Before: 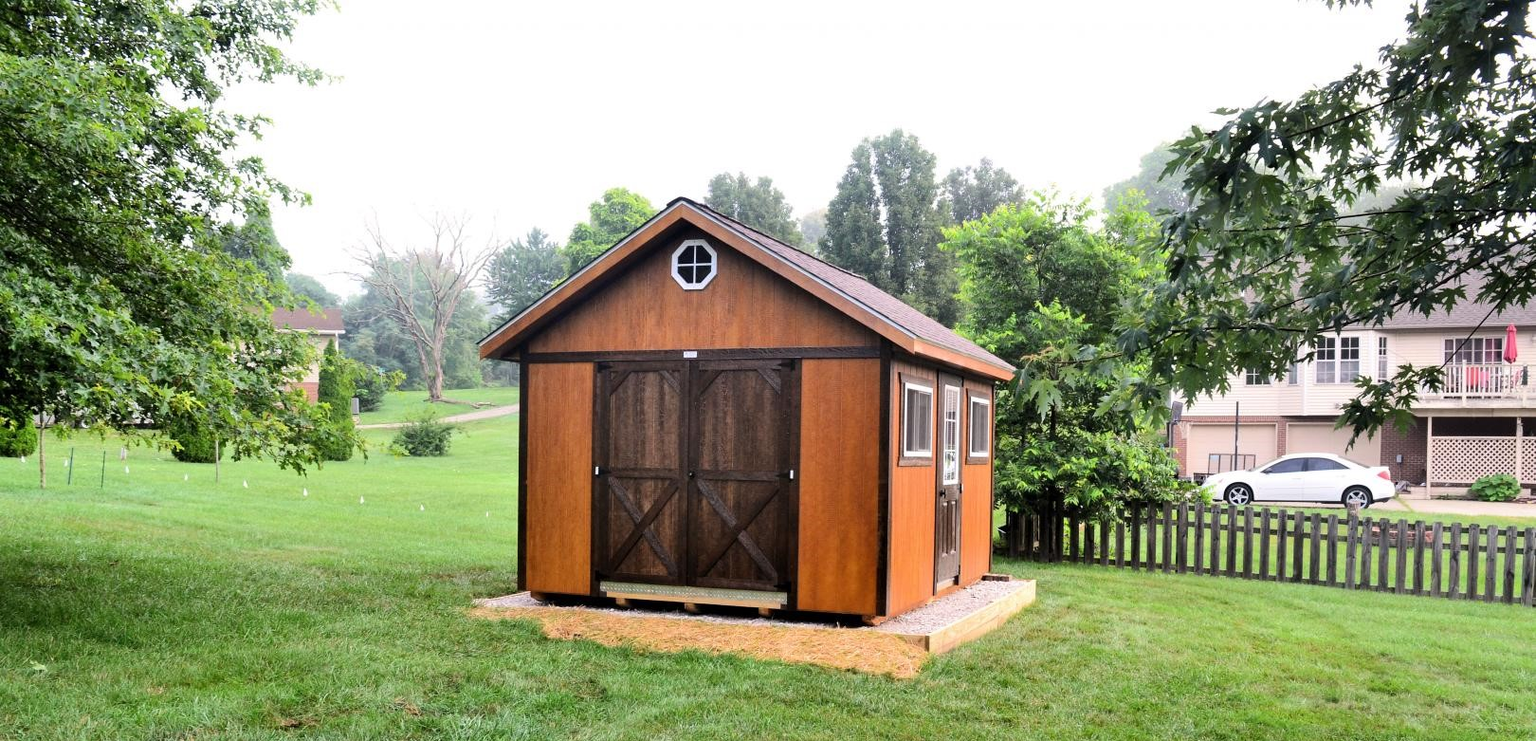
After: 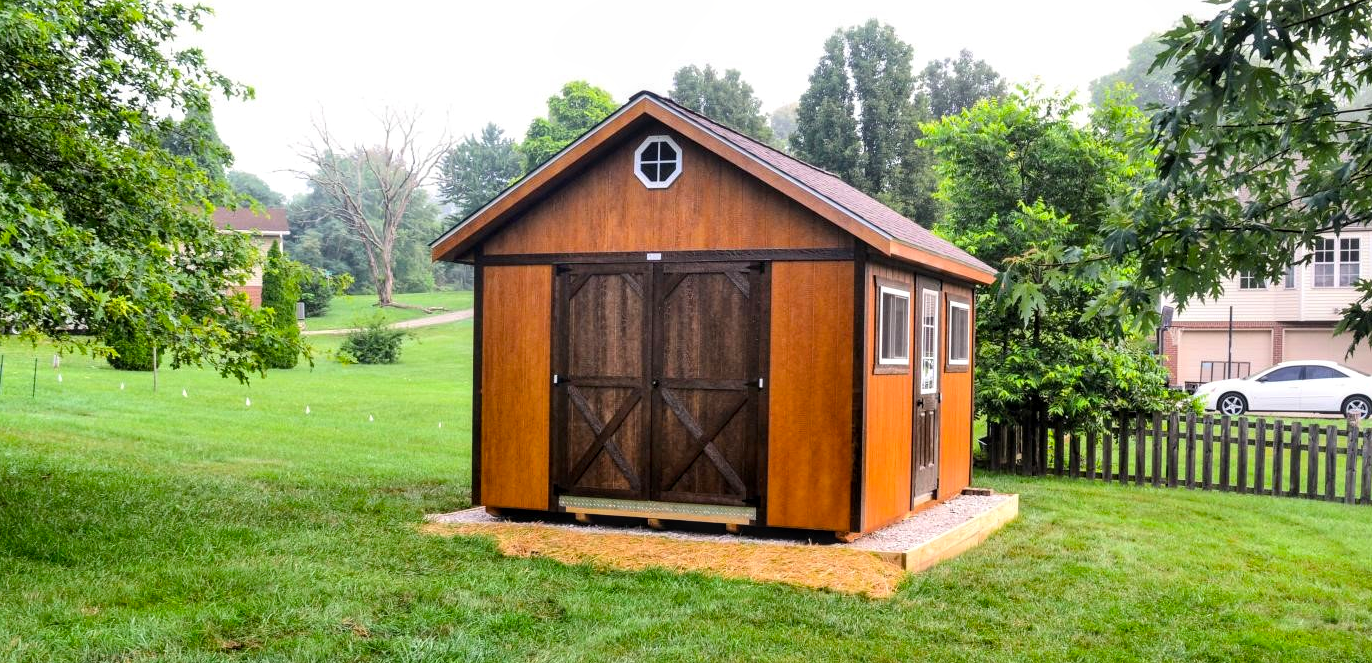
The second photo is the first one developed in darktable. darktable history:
crop and rotate: left 4.582%, top 15.03%, right 10.67%
color balance rgb: perceptual saturation grading › global saturation 25.375%
local contrast: on, module defaults
